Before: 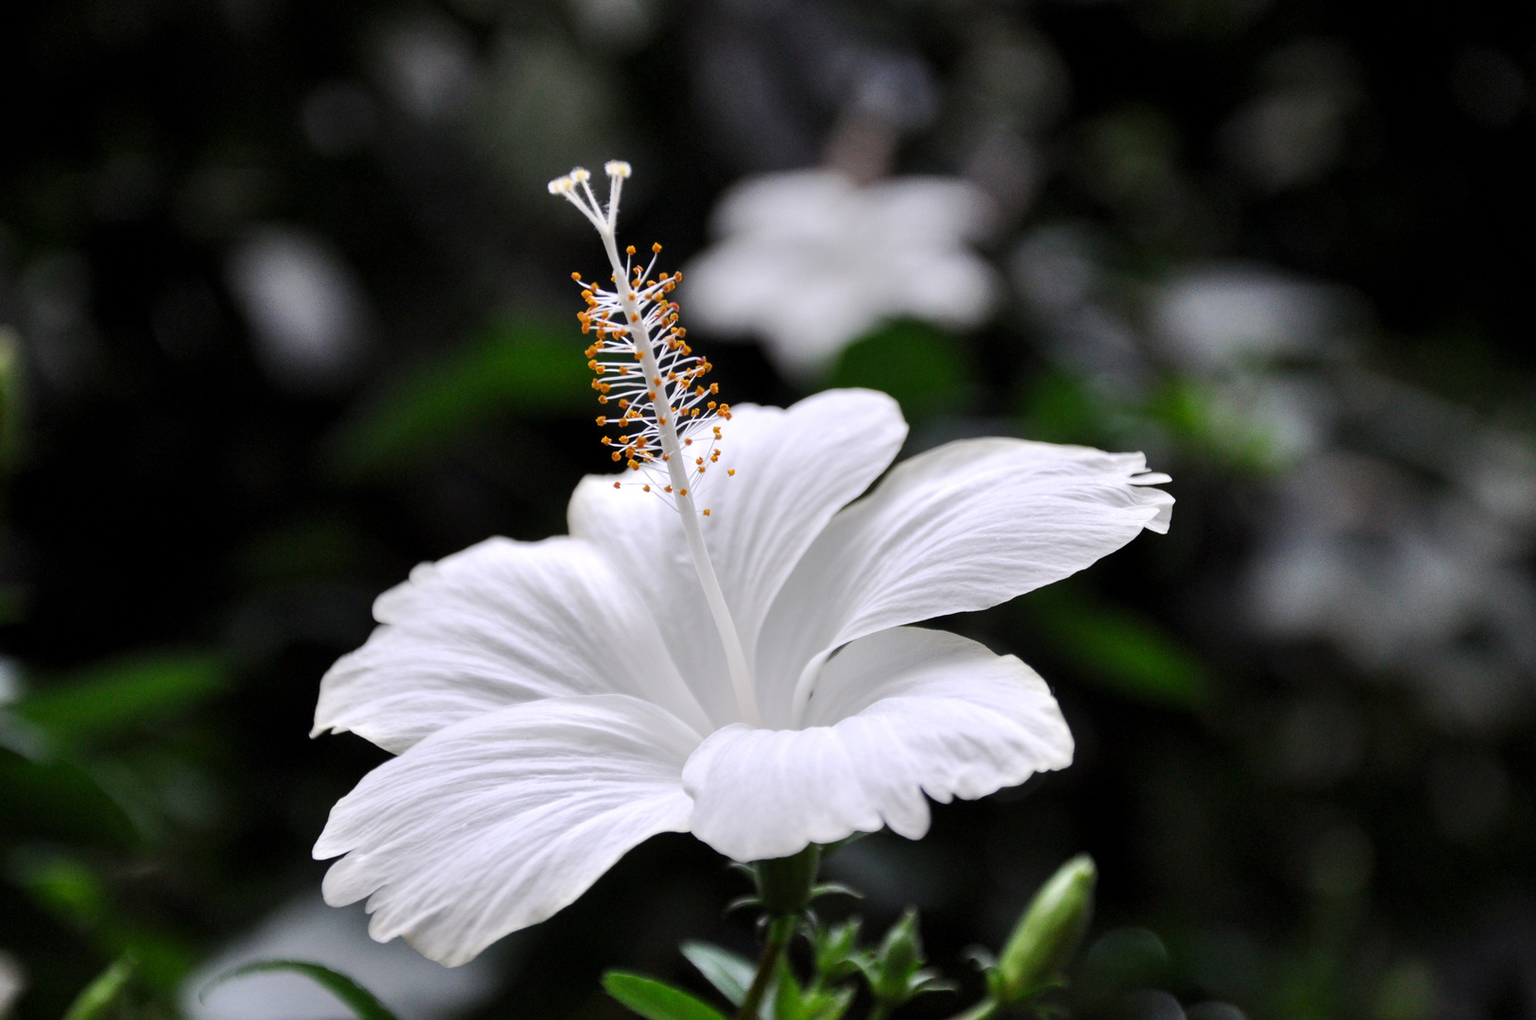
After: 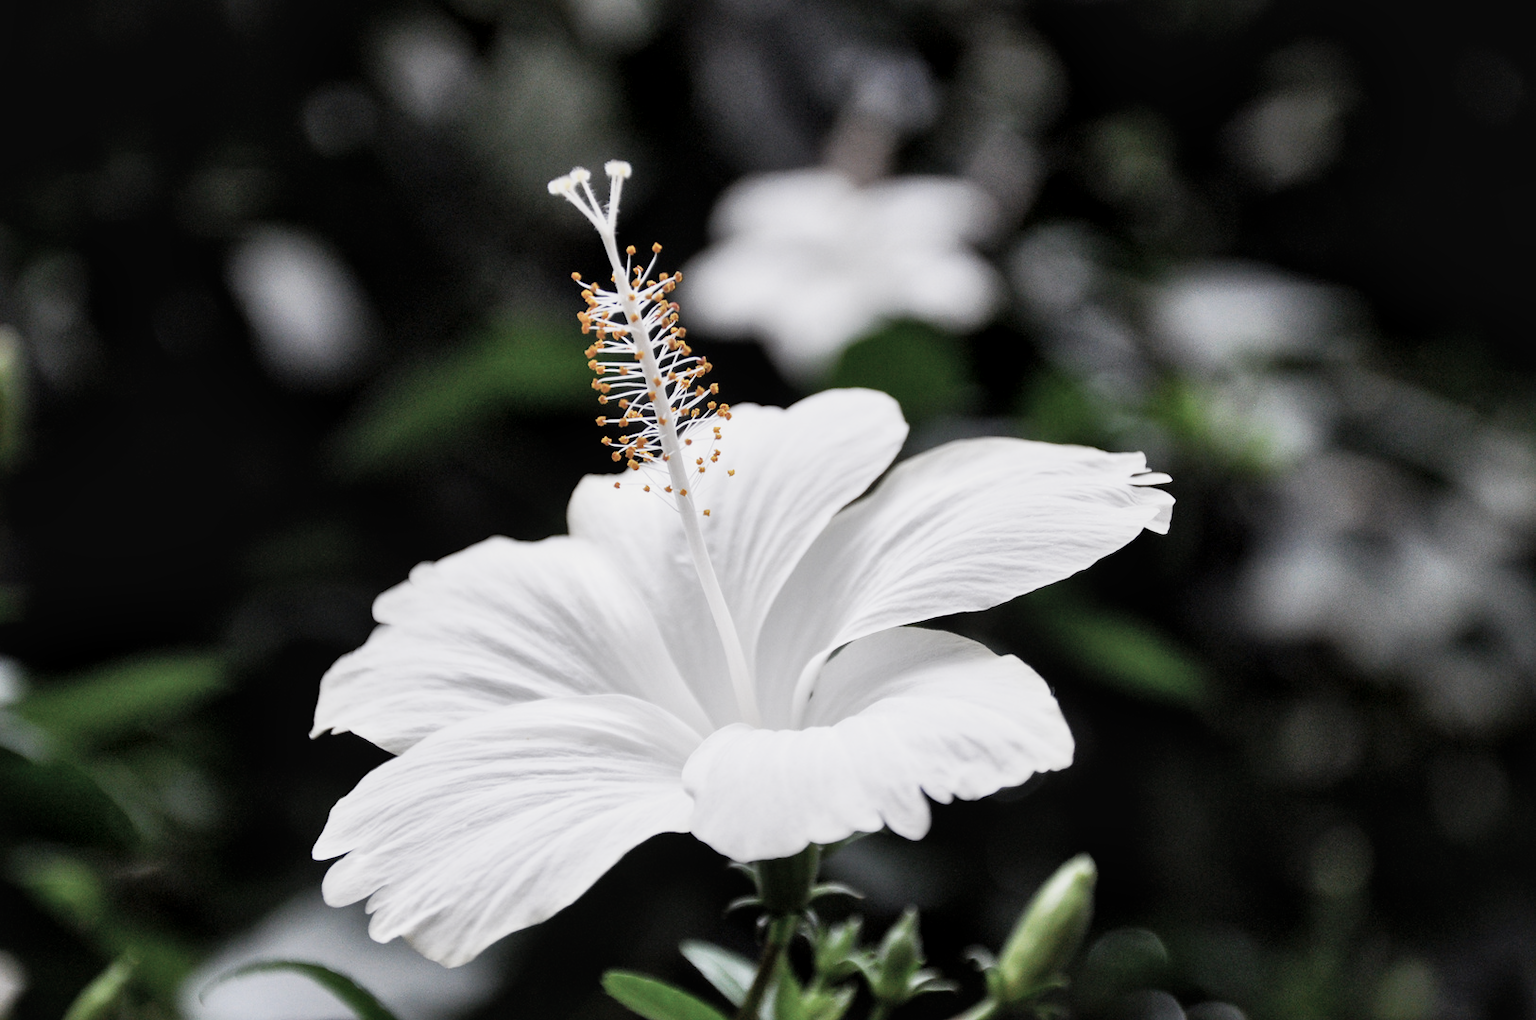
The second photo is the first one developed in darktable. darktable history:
local contrast: mode bilateral grid, contrast 21, coarseness 51, detail 150%, midtone range 0.2
base curve: curves: ch0 [(0, 0) (0.088, 0.125) (0.176, 0.251) (0.354, 0.501) (0.613, 0.749) (1, 0.877)], preserve colors none
contrast brightness saturation: contrast -0.053, saturation -0.41
